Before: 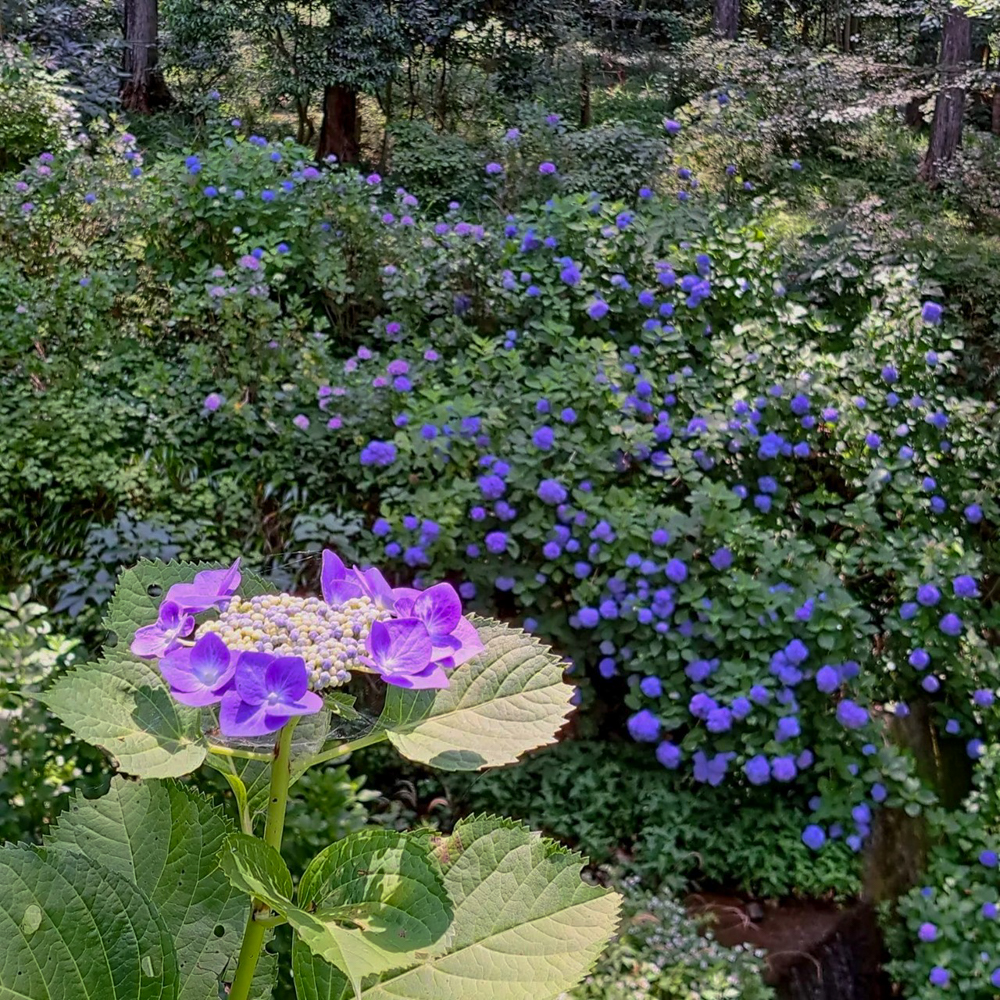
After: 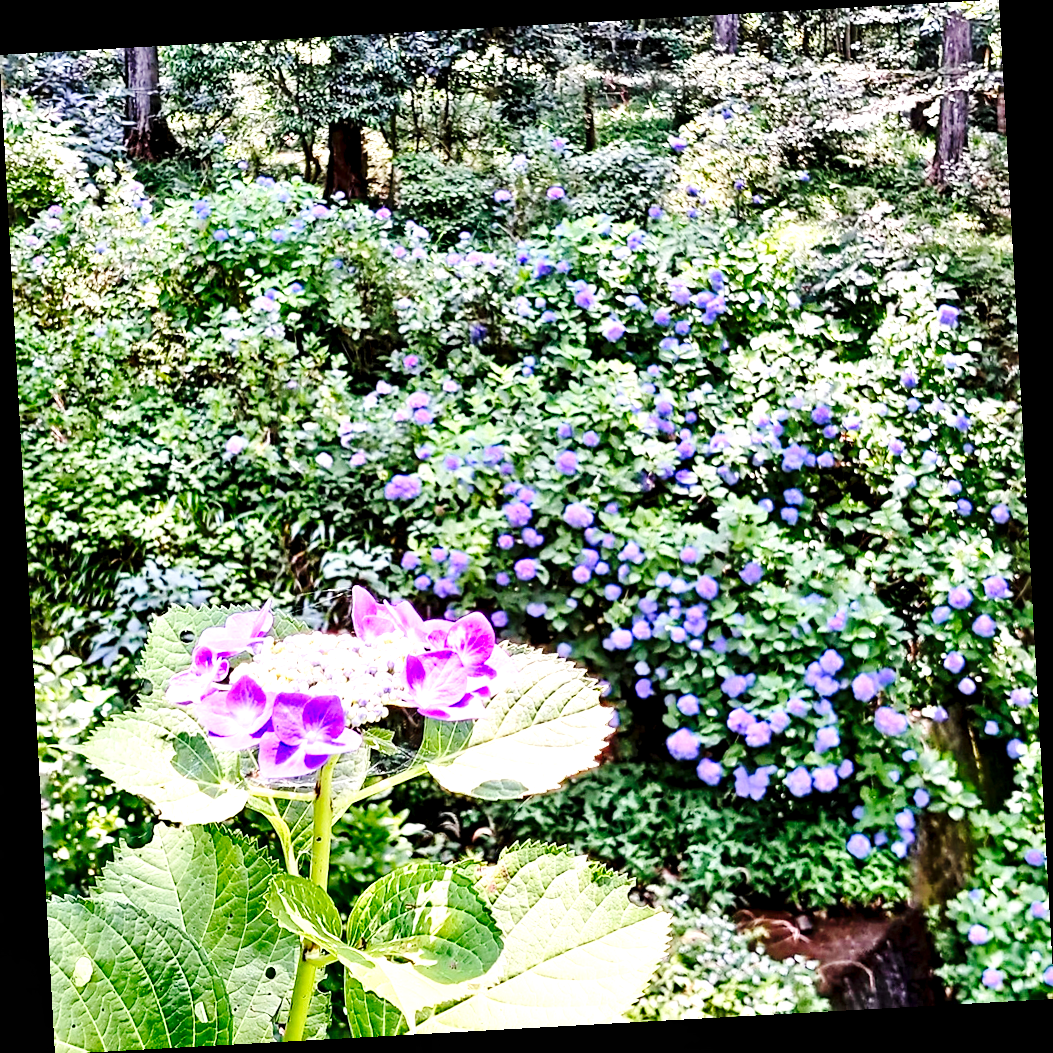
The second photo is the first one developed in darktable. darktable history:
base curve: curves: ch0 [(0, 0) (0.036, 0.025) (0.121, 0.166) (0.206, 0.329) (0.605, 0.79) (1, 1)], preserve colors none
exposure: black level correction 0, exposure 1.5 EV, compensate exposure bias true, compensate highlight preservation false
rotate and perspective: rotation -3.18°, automatic cropping off
contrast equalizer: y [[0.601, 0.6, 0.598, 0.598, 0.6, 0.601], [0.5 ×6], [0.5 ×6], [0 ×6], [0 ×6]]
